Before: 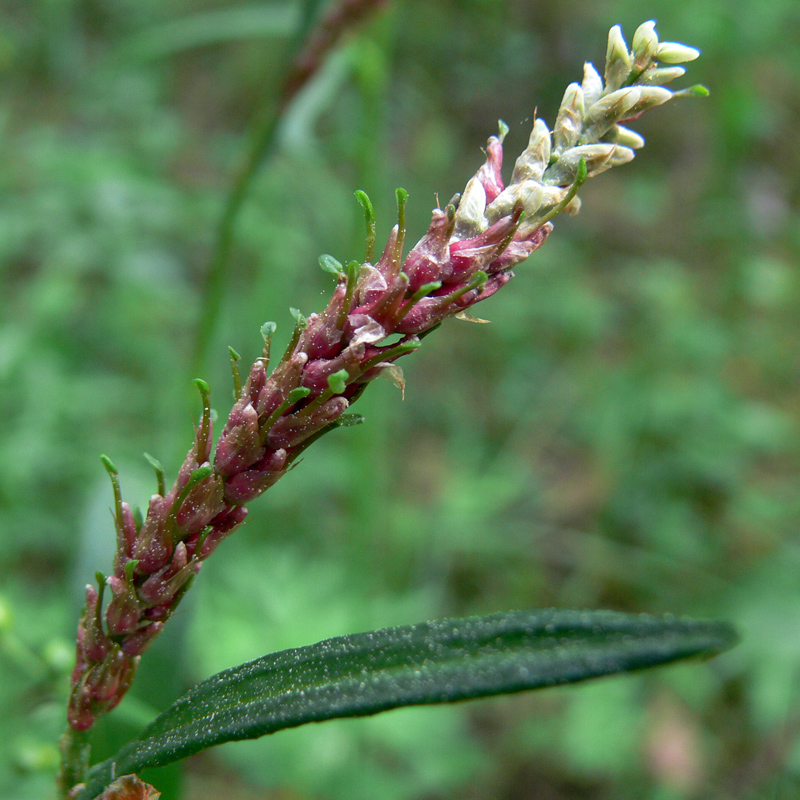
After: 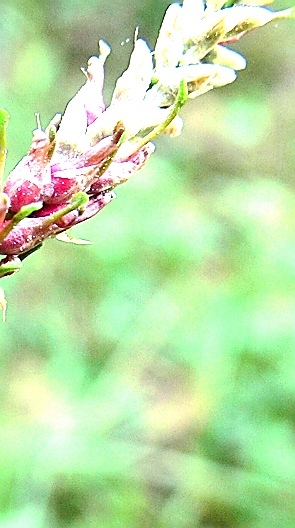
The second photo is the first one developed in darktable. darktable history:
exposure: black level correction 0, exposure 1.739 EV, compensate highlight preservation false
tone equalizer: -8 EV -0.786 EV, -7 EV -0.73 EV, -6 EV -0.573 EV, -5 EV -0.375 EV, -3 EV 0.397 EV, -2 EV 0.6 EV, -1 EV 0.677 EV, +0 EV 0.729 EV, edges refinement/feathering 500, mask exposure compensation -1.57 EV, preserve details no
crop and rotate: left 49.875%, top 10.097%, right 13.218%, bottom 23.867%
sharpen: radius 1.355, amount 1.248, threshold 0.708
